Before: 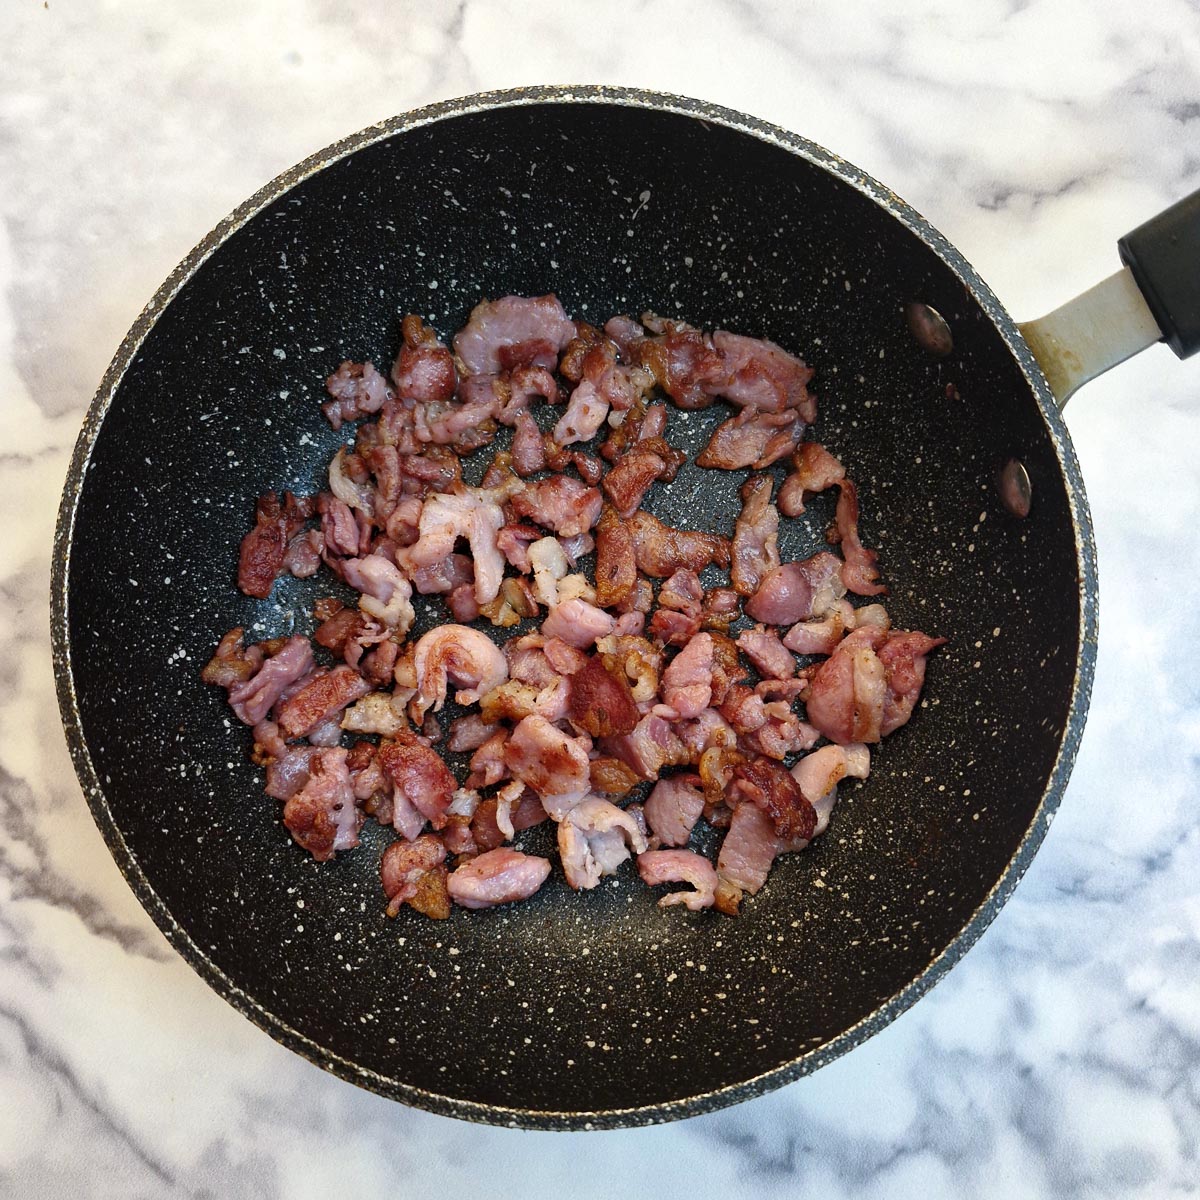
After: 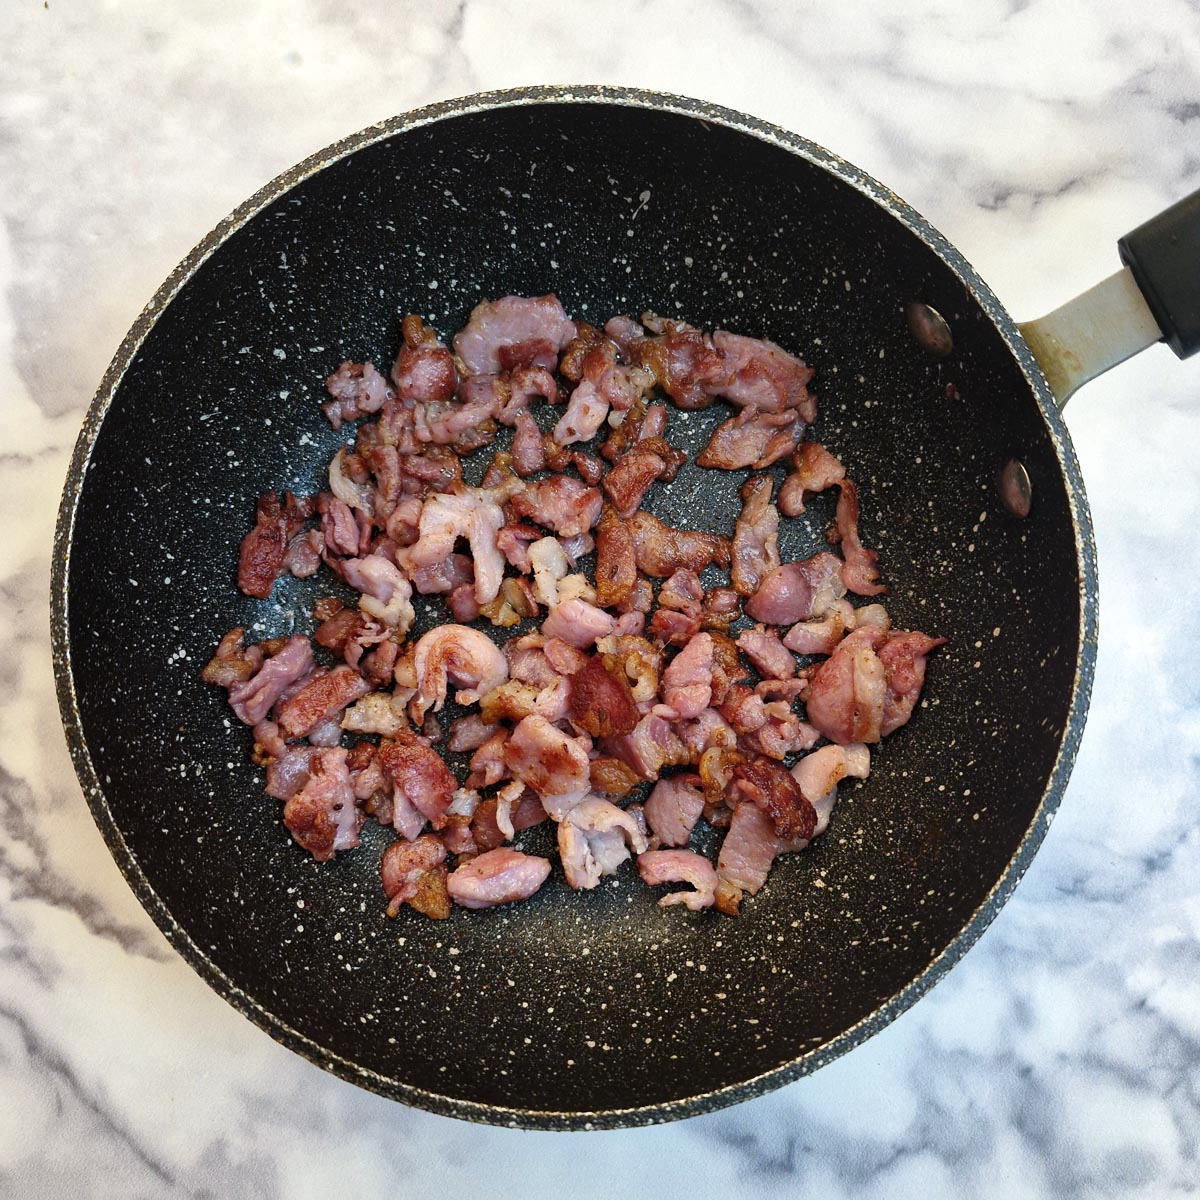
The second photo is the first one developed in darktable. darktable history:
shadows and highlights: shadows 37.15, highlights -27.92, soften with gaussian
